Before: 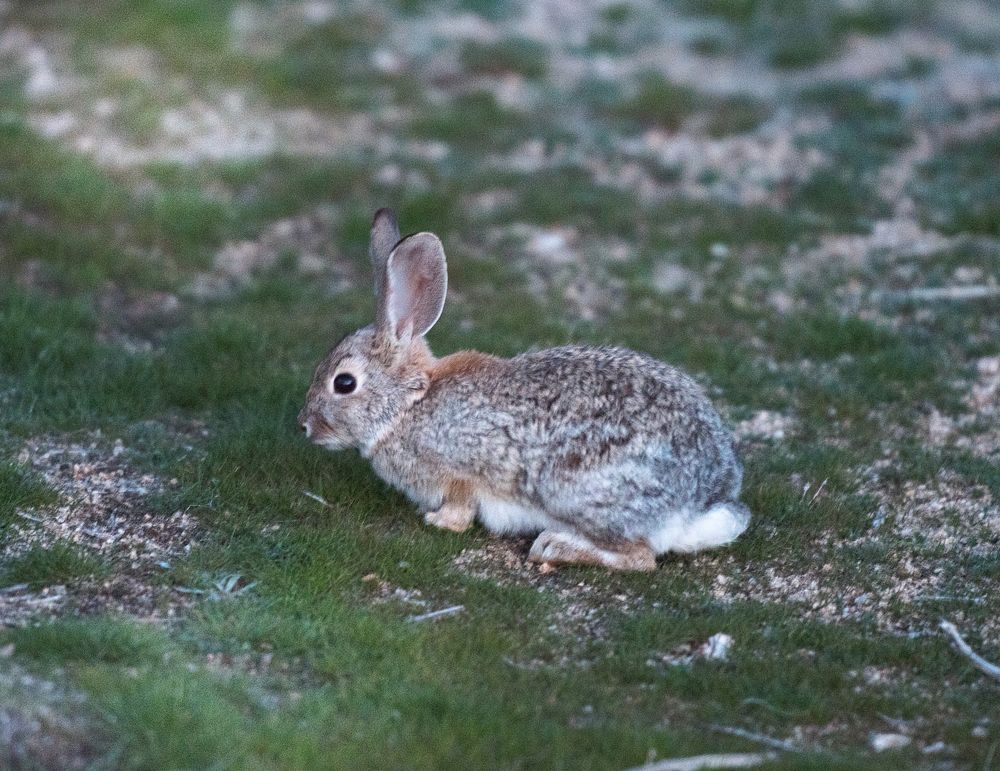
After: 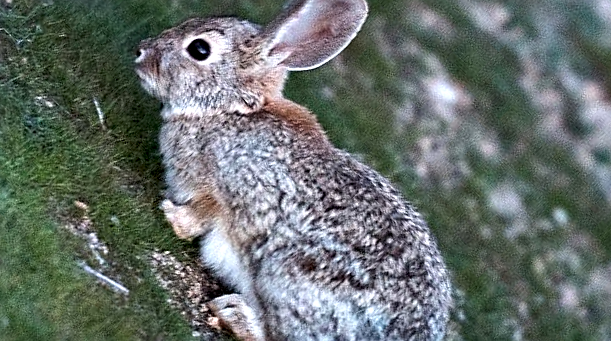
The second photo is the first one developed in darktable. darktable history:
sharpen: on, module defaults
crop and rotate: angle -44.37°, top 16.523%, right 0.775%, bottom 11.735%
contrast equalizer: y [[0.6 ×6], [0.55 ×6], [0 ×6], [0 ×6], [0 ×6]]
